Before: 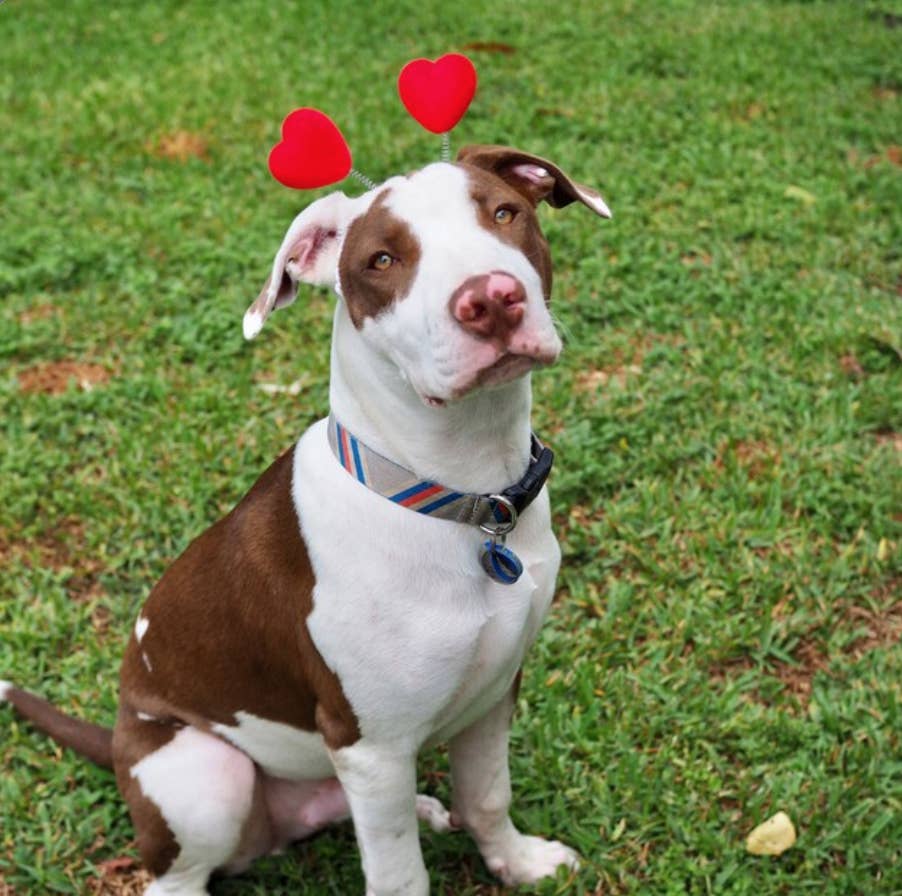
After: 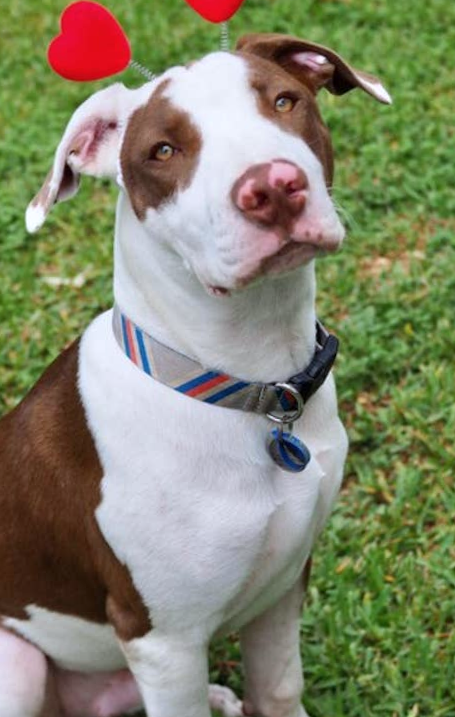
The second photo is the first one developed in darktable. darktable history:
crop and rotate: angle 0.02°, left 24.353%, top 13.219%, right 26.156%, bottom 8.224%
white balance: red 0.983, blue 1.036
rotate and perspective: rotation -1.17°, automatic cropping off
